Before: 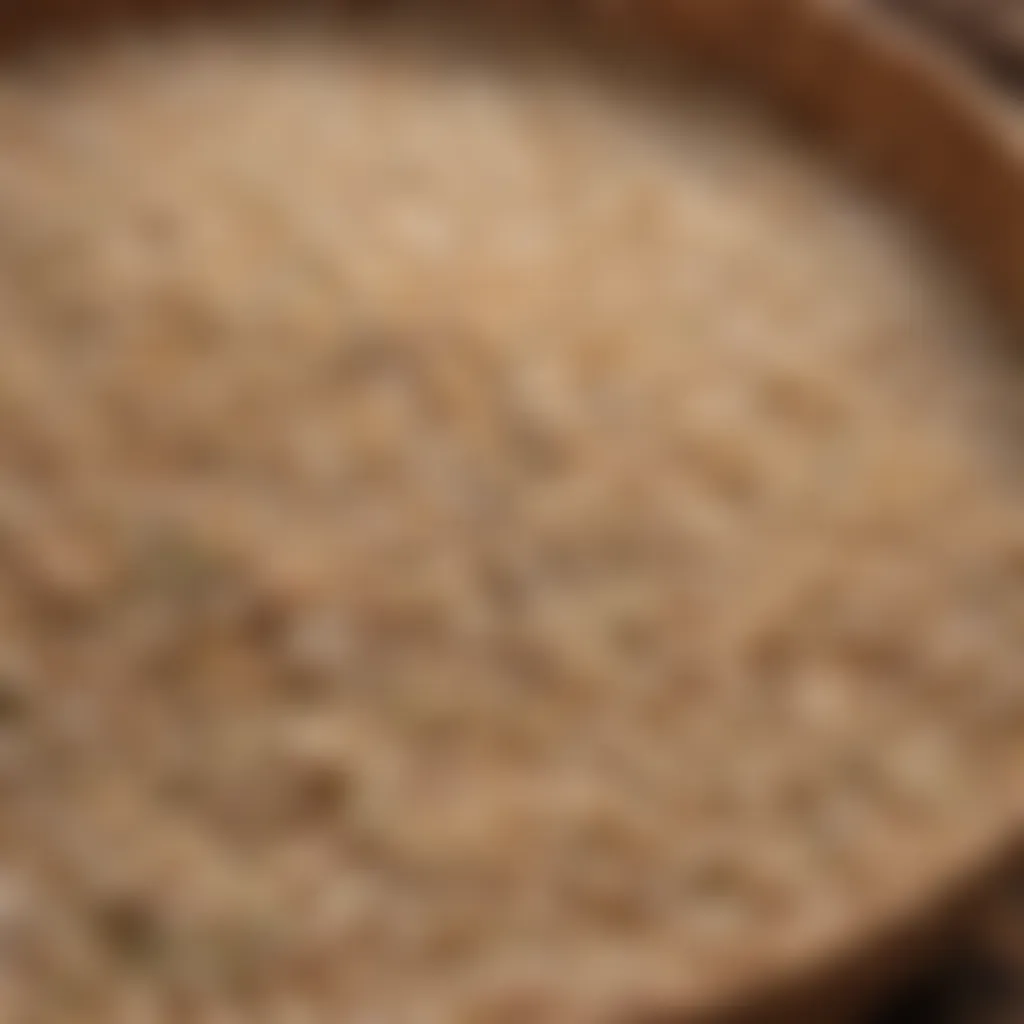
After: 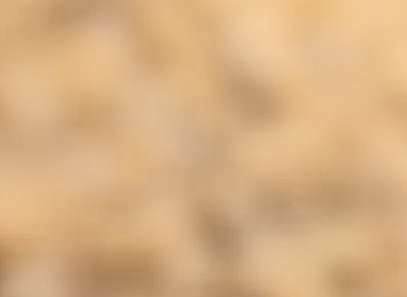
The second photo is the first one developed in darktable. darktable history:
tone curve: curves: ch0 [(0, 0.008) (0.081, 0.044) (0.177, 0.123) (0.283, 0.253) (0.416, 0.449) (0.495, 0.524) (0.661, 0.756) (0.796, 0.859) (1, 0.951)]; ch1 [(0, 0) (0.161, 0.092) (0.35, 0.33) (0.392, 0.392) (0.427, 0.426) (0.479, 0.472) (0.505, 0.5) (0.521, 0.524) (0.567, 0.564) (0.583, 0.588) (0.625, 0.627) (0.678, 0.733) (1, 1)]; ch2 [(0, 0) (0.346, 0.362) (0.404, 0.427) (0.502, 0.499) (0.531, 0.523) (0.544, 0.561) (0.58, 0.59) (0.629, 0.642) (0.717, 0.678) (1, 1)], color space Lab, independent channels, preserve colors none
rotate and perspective: rotation -0.013°, lens shift (vertical) -0.027, lens shift (horizontal) 0.178, crop left 0.016, crop right 0.989, crop top 0.082, crop bottom 0.918
exposure: black level correction 0, exposure 0.5 EV, compensate exposure bias true, compensate highlight preservation false
crop: left 31.751%, top 32.172%, right 27.8%, bottom 35.83%
white balance: red 0.978, blue 0.999
